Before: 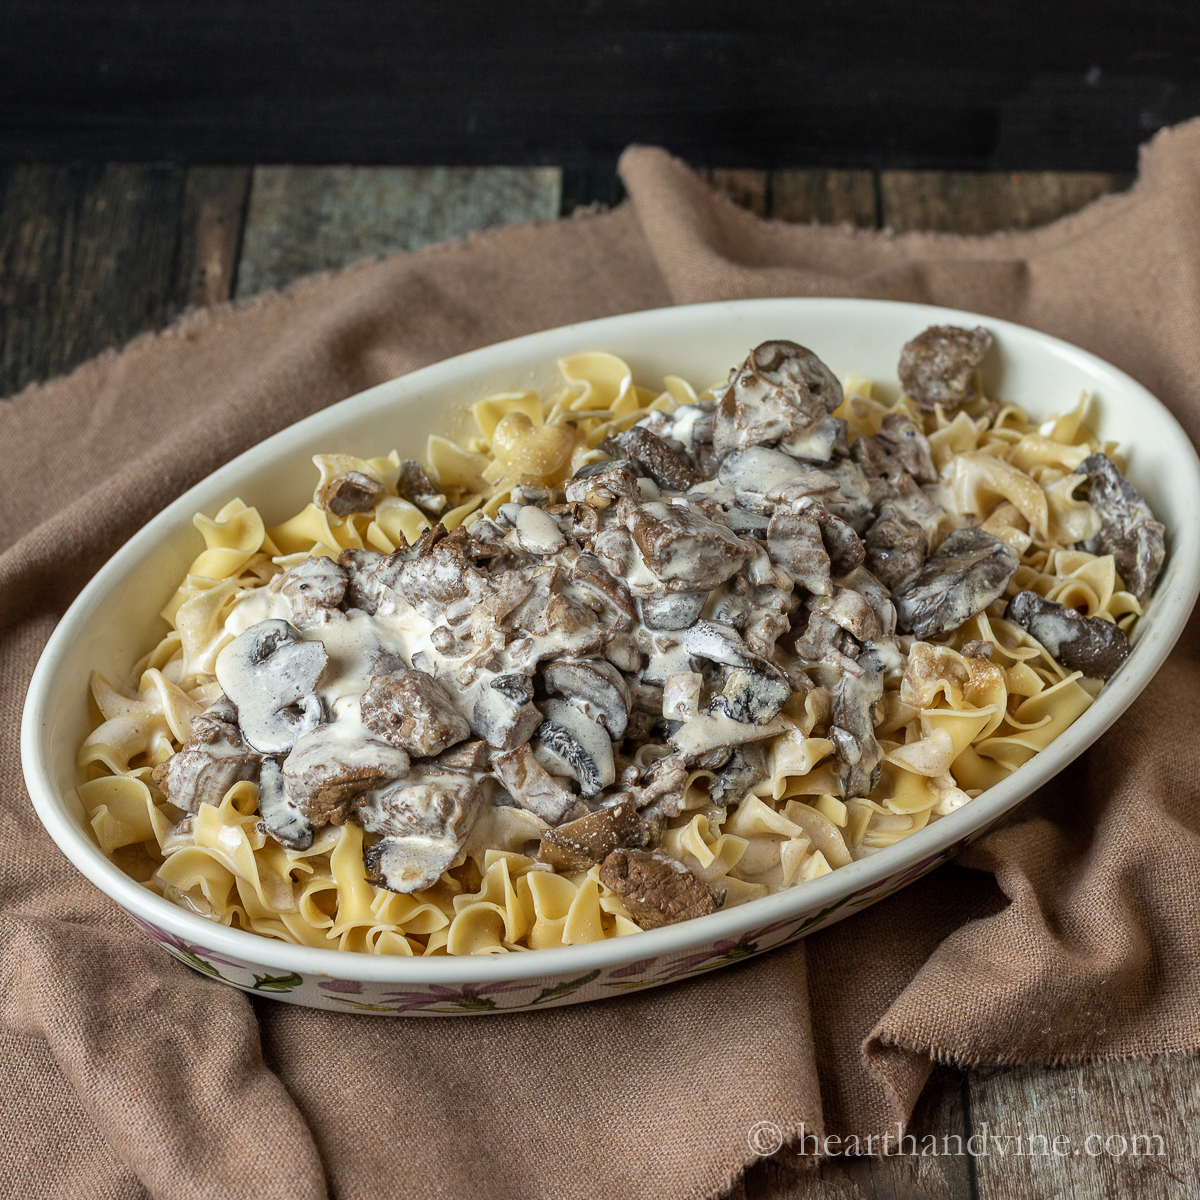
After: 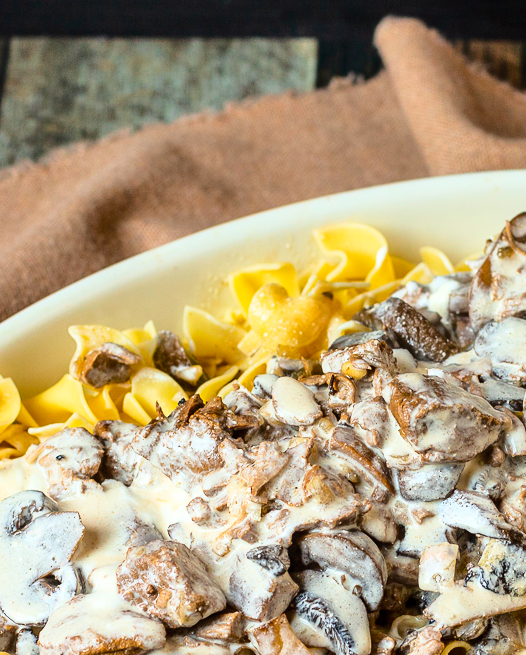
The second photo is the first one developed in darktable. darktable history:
crop: left 20.409%, top 10.8%, right 35.713%, bottom 34.554%
color balance rgb: linear chroma grading › global chroma 0.598%, perceptual saturation grading › global saturation 30.62%, perceptual brilliance grading › global brilliance 2.817%, perceptual brilliance grading › highlights -3.479%, perceptual brilliance grading › shadows 2.678%
base curve: curves: ch0 [(0, 0) (0.028, 0.03) (0.121, 0.232) (0.46, 0.748) (0.859, 0.968) (1, 1)]
